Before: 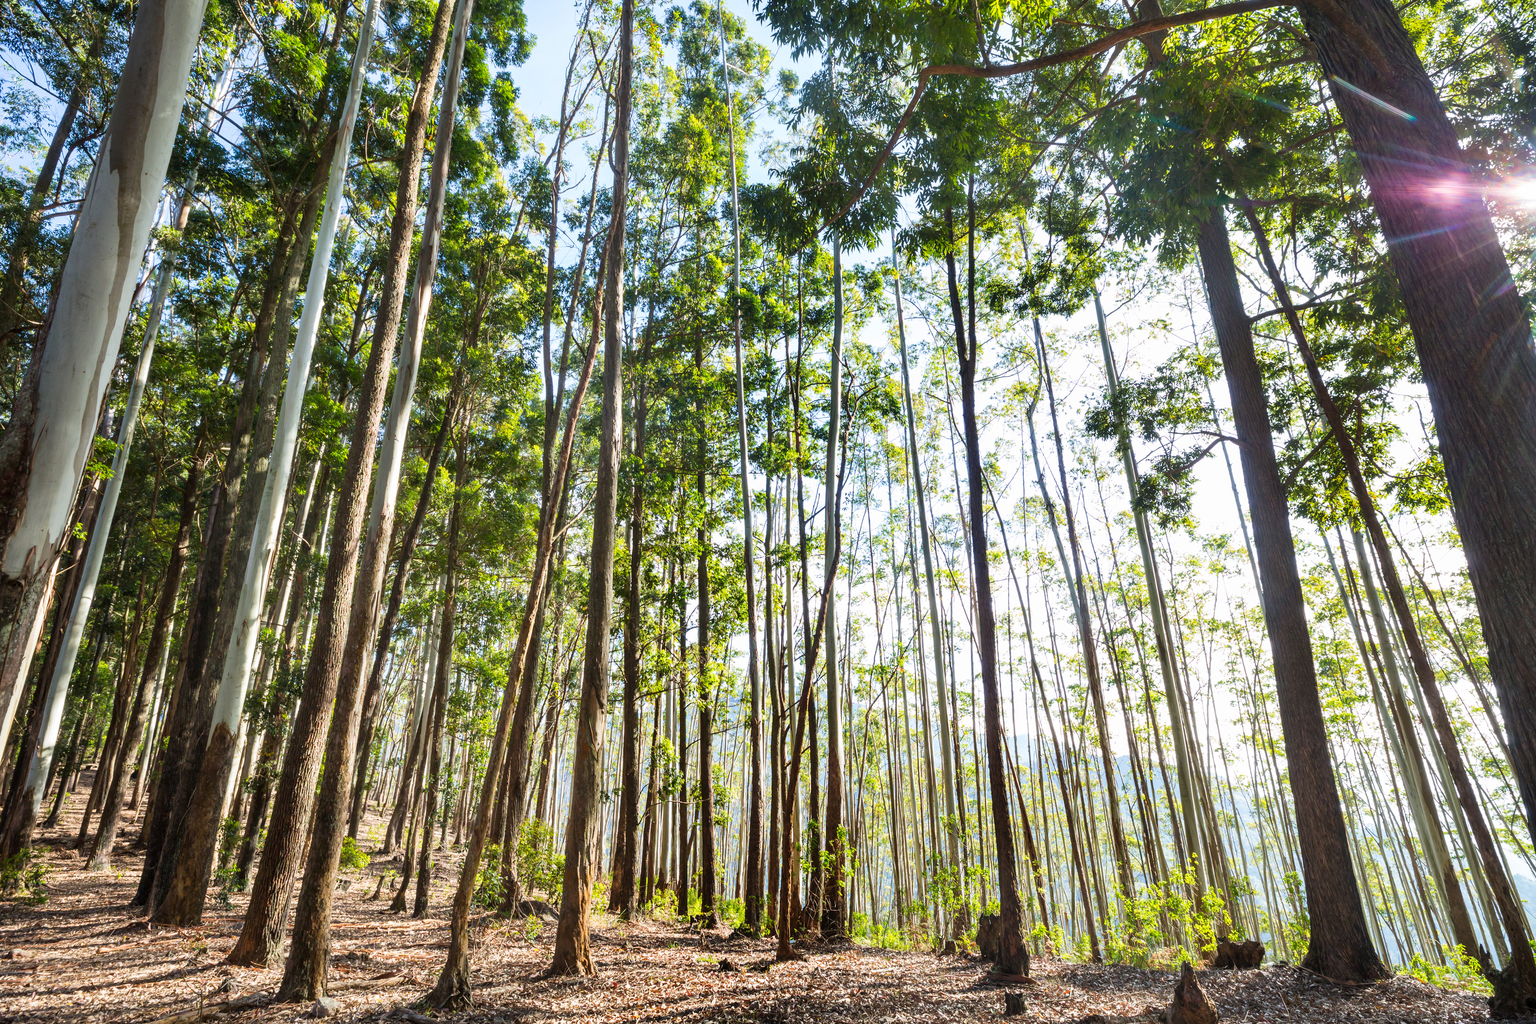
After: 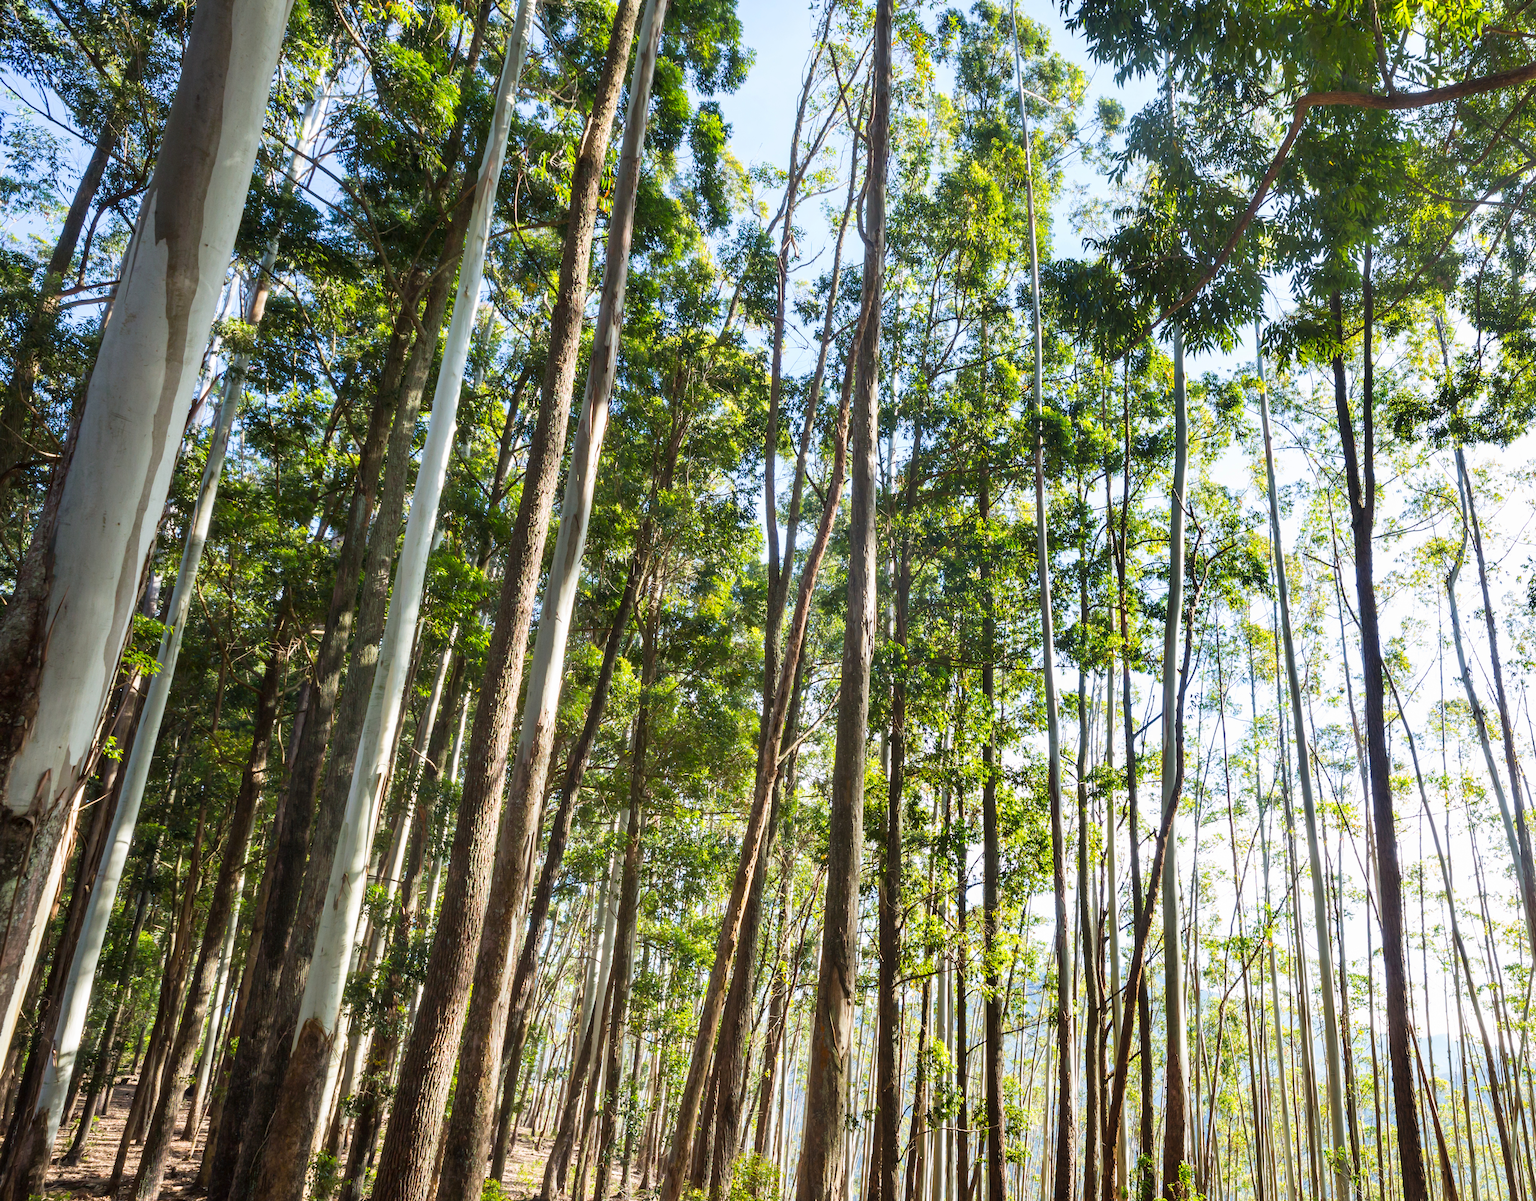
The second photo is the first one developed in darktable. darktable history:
crop: right 28.959%, bottom 16.623%
